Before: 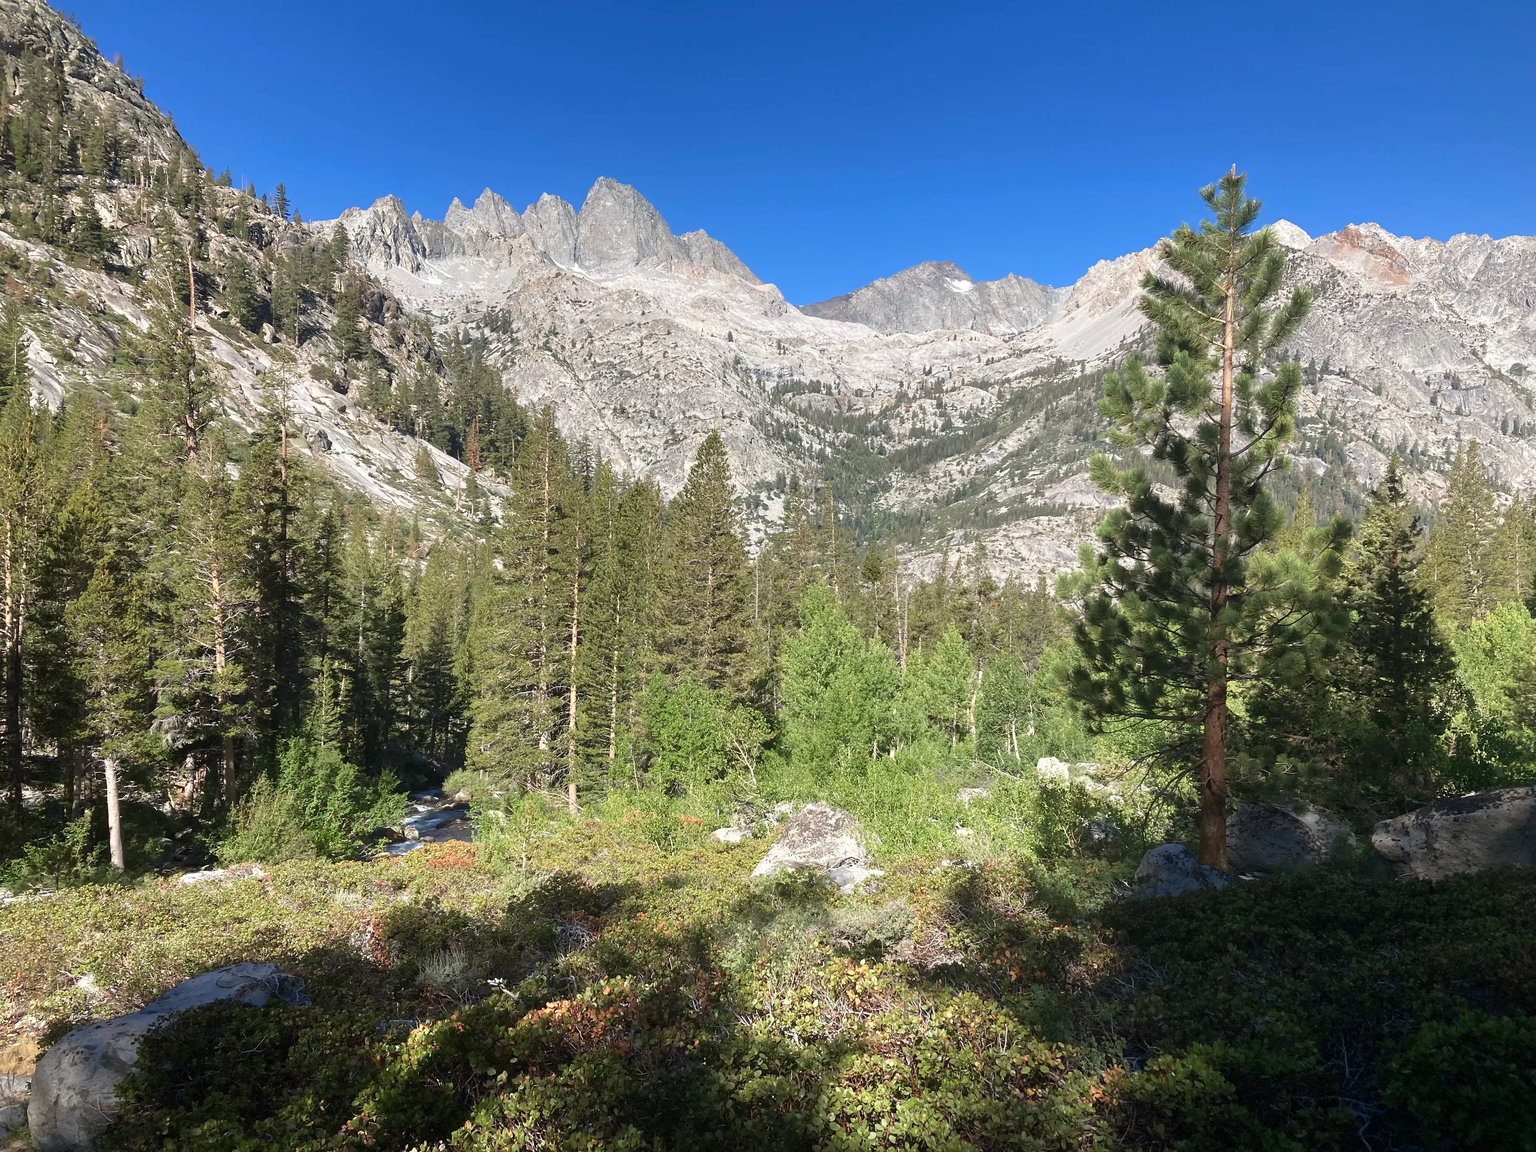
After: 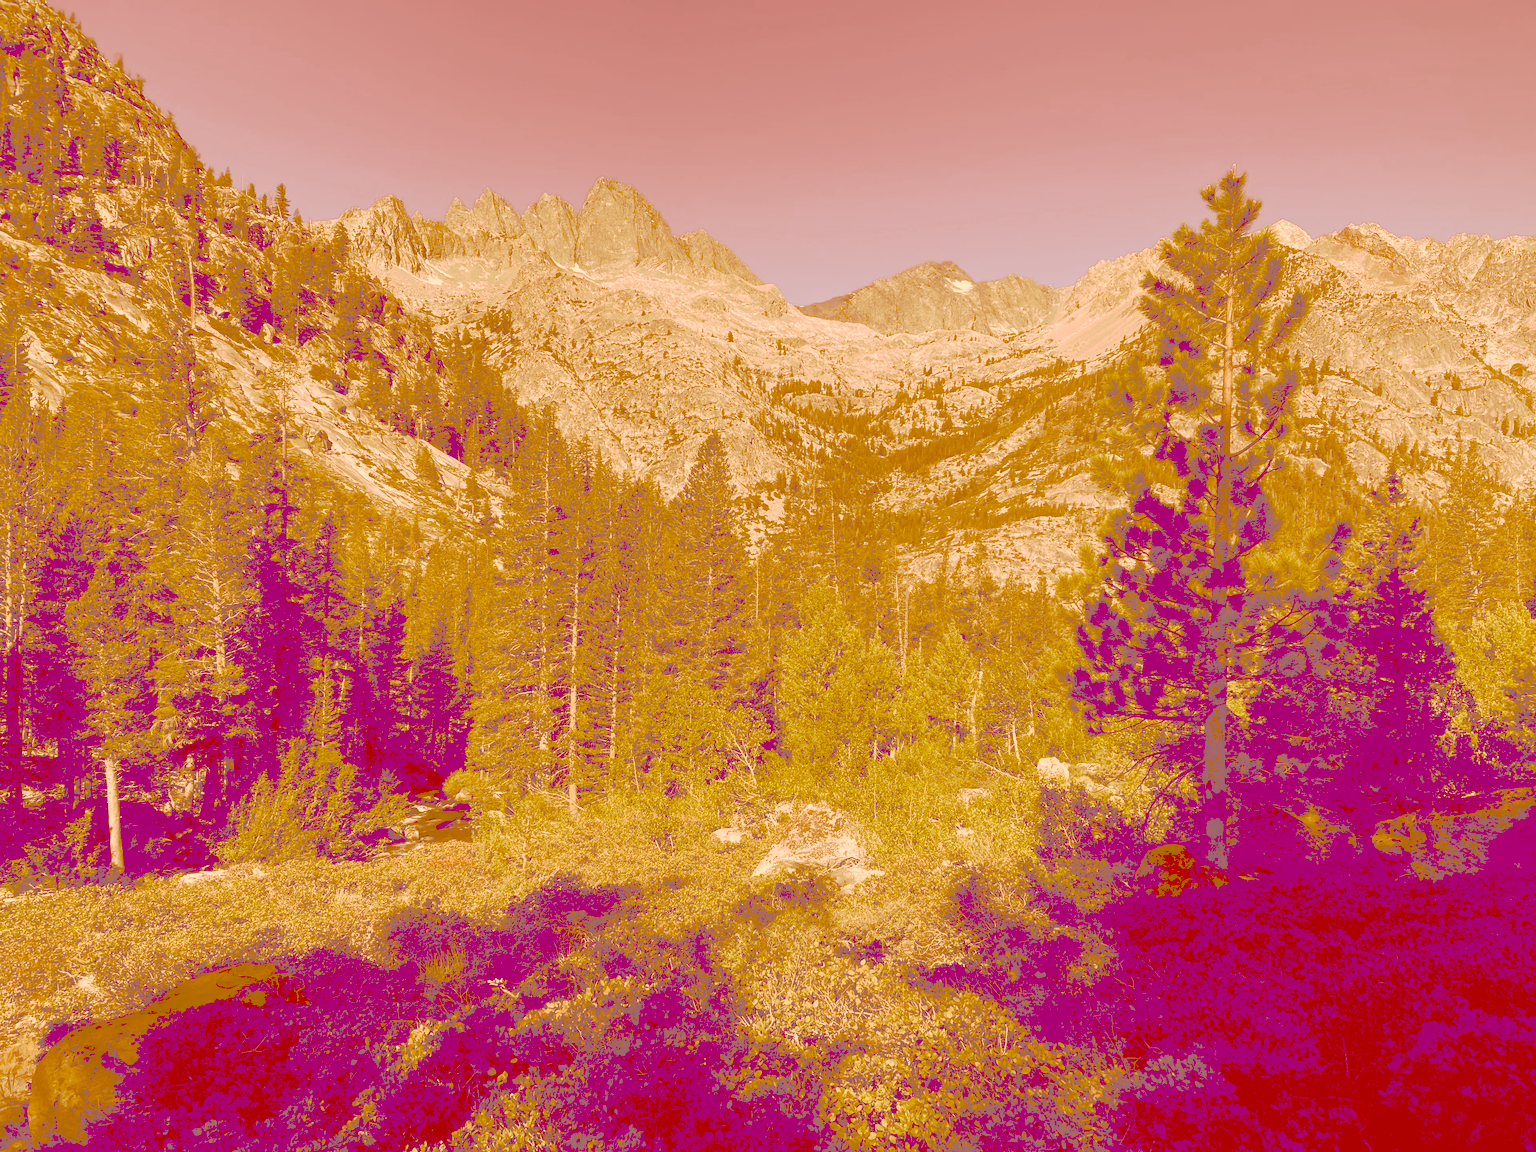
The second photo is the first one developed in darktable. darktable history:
tone curve: curves: ch0 [(0, 0) (0.003, 0.453) (0.011, 0.457) (0.025, 0.457) (0.044, 0.463) (0.069, 0.464) (0.1, 0.471) (0.136, 0.475) (0.177, 0.481) (0.224, 0.486) (0.277, 0.496) (0.335, 0.515) (0.399, 0.544) (0.468, 0.577) (0.543, 0.621) (0.623, 0.67) (0.709, 0.73) (0.801, 0.788) (0.898, 0.848) (1, 1)], preserve colors none
color look up table: target L [95.65, 91.38, 86.29, 85.45, 84.02, 75.06, 74.61, 67.7, 63.68, 59.46, 47.21, 45.2, 27.13, 78.34, 76.66, 68.44, 67.82, 64.26, 51.32, 50.76, 38.83, 34.89, 30.51, 27.64, 25.45, 21.91, 96.19, 90.64, 79.47, 76.08, 82.56, 77.87, 61.35, 59.53, 57.19, 52.7, 61.7, 74.91, 47.52, 38.26, 28.59, 48.77, 29.92, 23.45, 88.37, 78.45, 71.51, 54.49, 23.49], target a [12.14, 12.56, -8.165, -0.2, -6.744, -10.88, 8.039, 24.55, -1.202, 7.211, 19.21, 34.02, 64.67, 27.89, 25.77, 47.98, 36.81, 45.05, 81.37, 40.8, 58.86, 85.64, 83.9, 78.6, 74.6, 68.09, 14.07, 20.12, 30.18, 22.65, 23.52, 36.51, 28.42, 68.81, 41.6, 78.06, 36.42, 34.92, 41.86, 76.17, 69.03, 63.52, 78.74, 70.92, 2.729, 12.34, 25.23, 27.63, 70.8], target b [57.49, 93.88, 51.19, 146.7, 144.19, 128.72, 127.73, 116.14, 109.44, 102, 81.16, 77.61, 46.56, 60.02, 131.55, 117.07, 116.25, 110.44, 88.19, 87.25, 66.69, 59.86, 52.38, 47.39, 43.66, 37.57, 26.05, 23.03, 31.71, 42.22, 15.25, 8.032, 104.99, 29.77, 97.79, 90.09, 36.85, 5.433, 81.33, 65.47, 49.01, 1.38, 51.01, 40.2, 23.14, 51.31, 20.9, 93.16, 40.25], num patches 49
